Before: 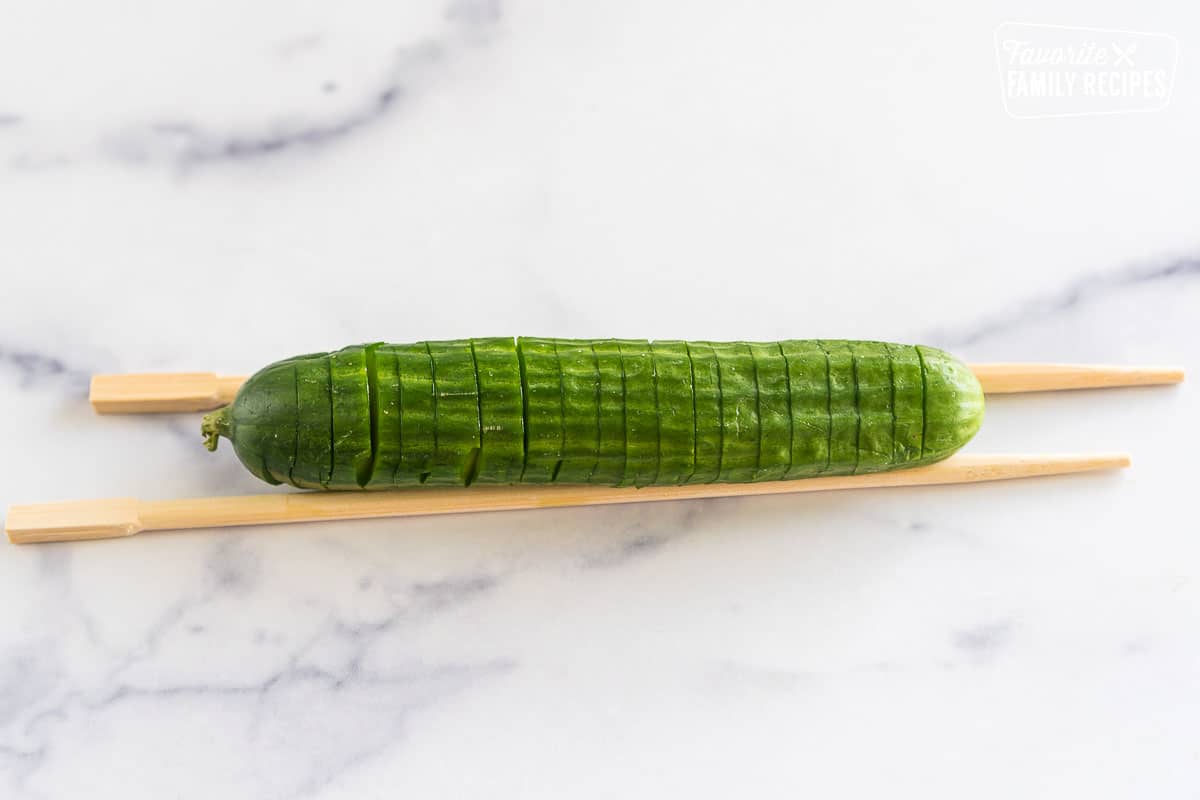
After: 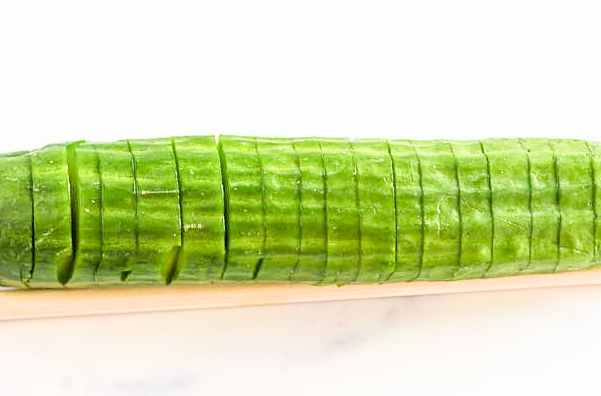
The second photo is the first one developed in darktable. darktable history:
tone equalizer: edges refinement/feathering 500, mask exposure compensation -1.57 EV, preserve details no
crop: left 24.964%, top 25.277%, right 24.9%, bottom 25.209%
filmic rgb: black relative exposure -7.65 EV, white relative exposure 4.56 EV, hardness 3.61, contrast 1.05, iterations of high-quality reconstruction 0
exposure: black level correction 0.001, exposure 1.999 EV, compensate highlight preservation false
